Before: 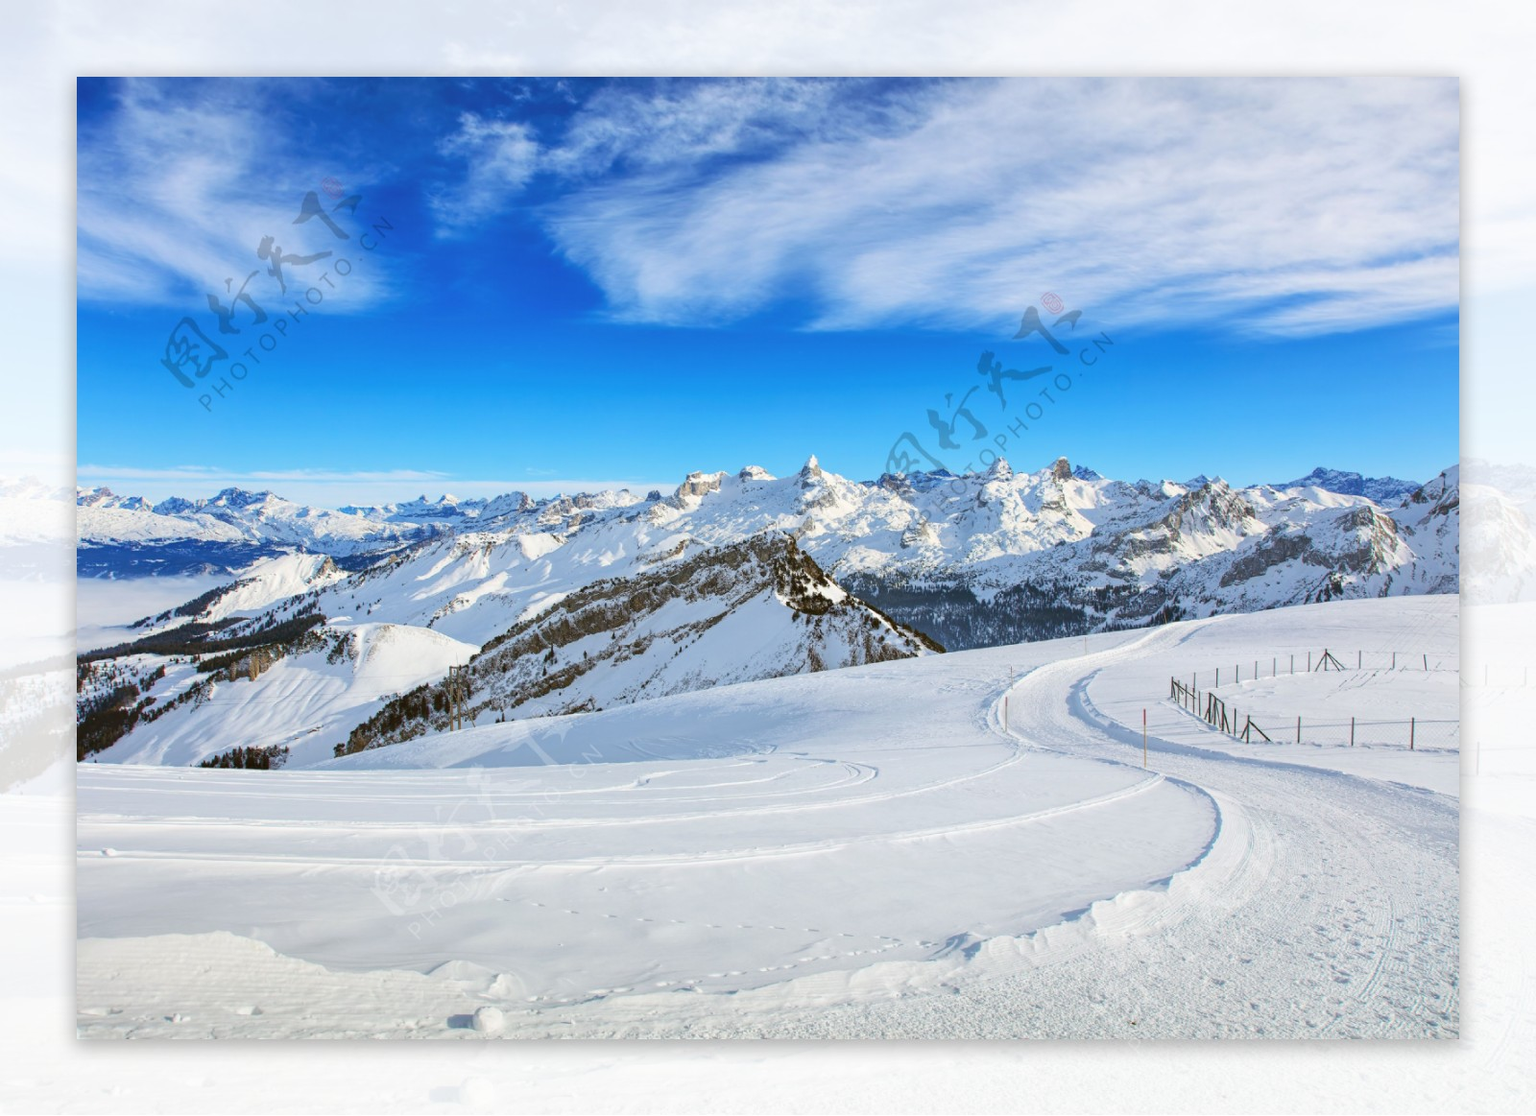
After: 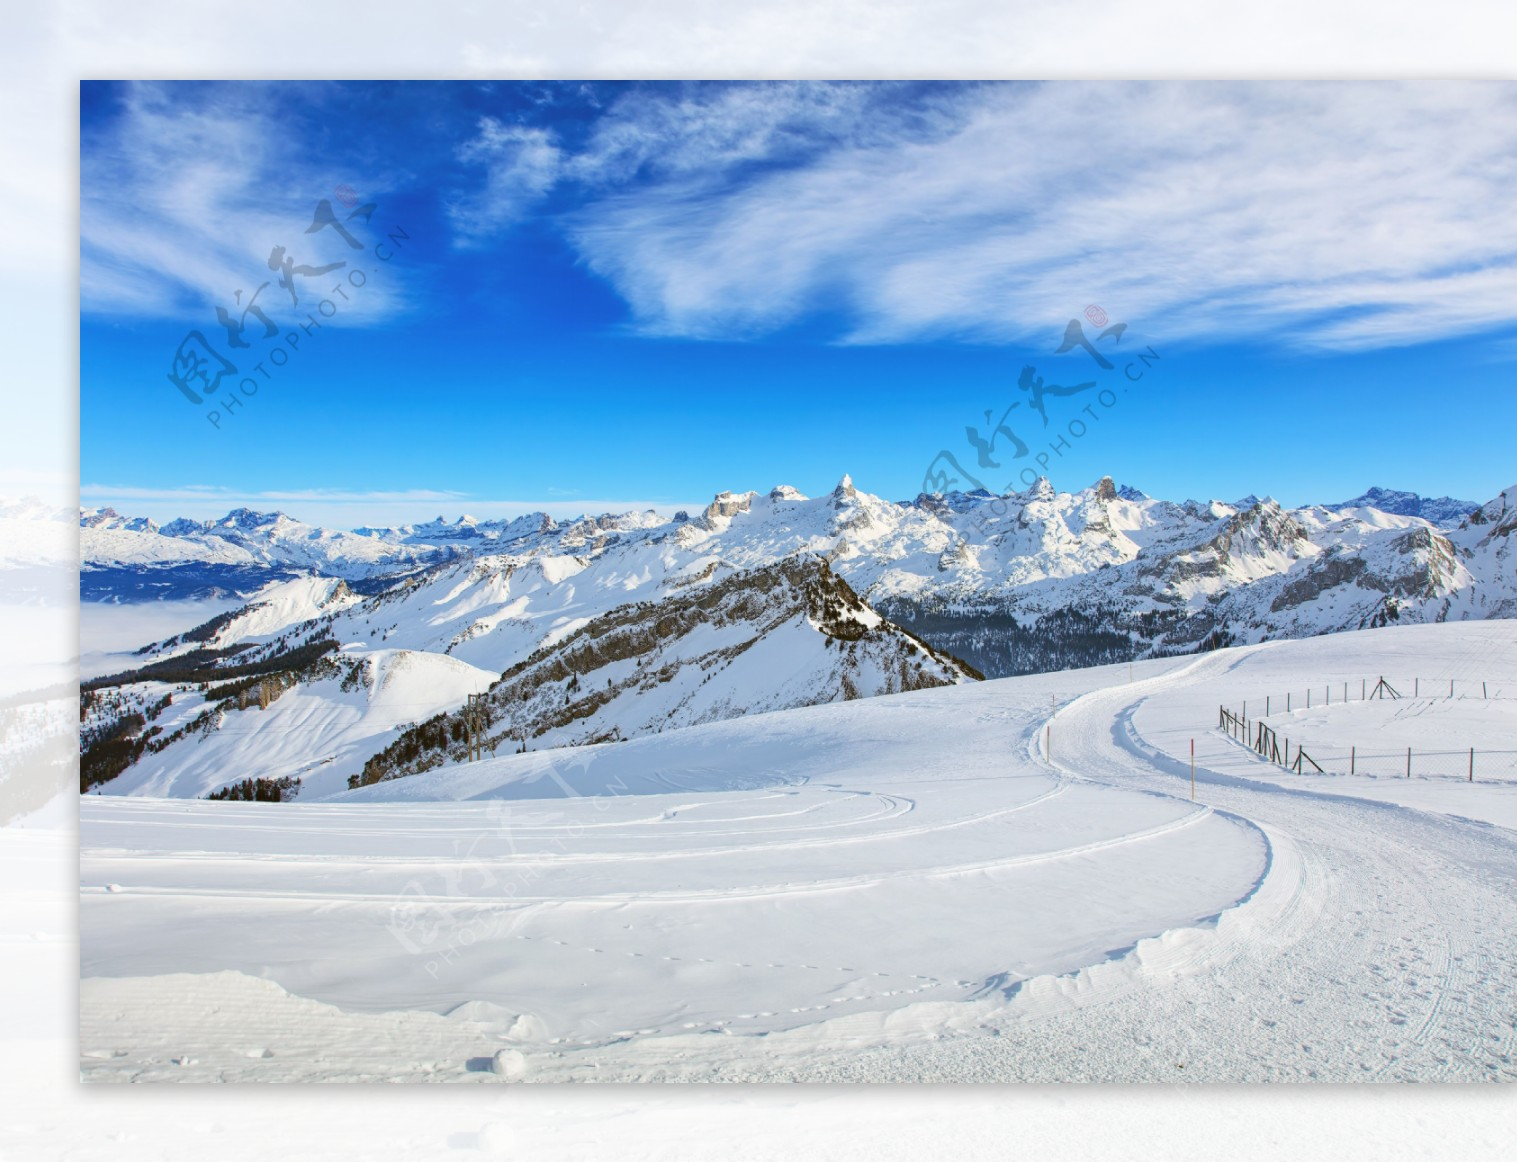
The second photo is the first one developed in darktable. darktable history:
color zones: curves: ch1 [(0.25, 0.5) (0.747, 0.71)]
crop and rotate: left 0%, right 5.16%
color correction: highlights b* 0.03
